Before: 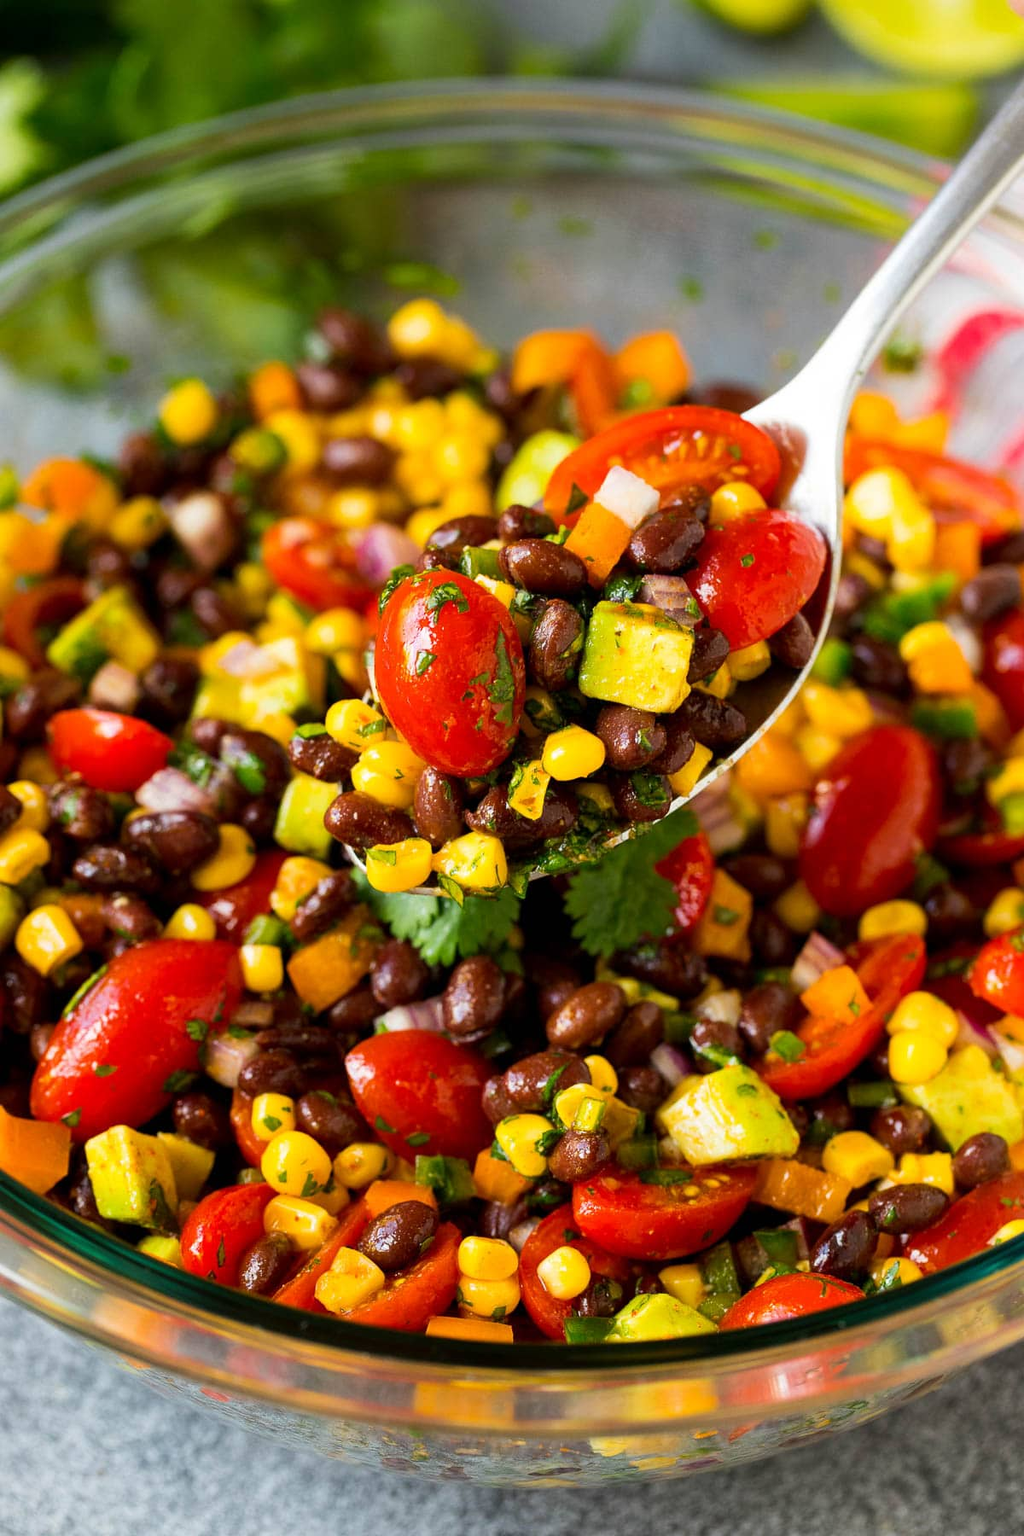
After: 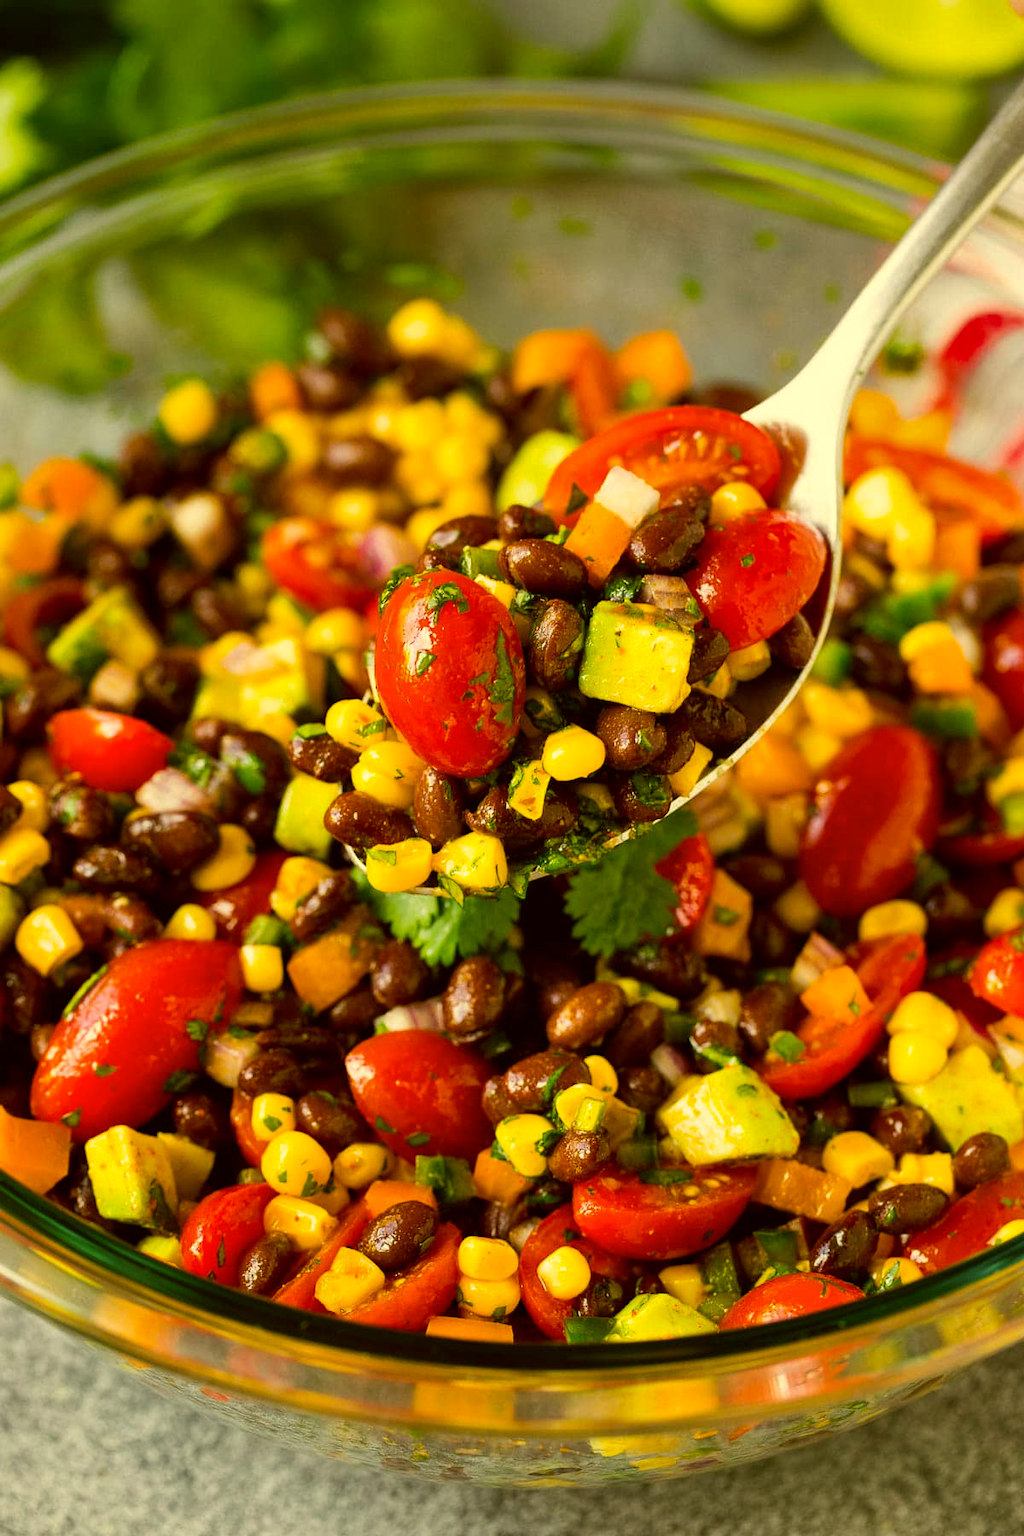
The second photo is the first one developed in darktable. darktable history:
shadows and highlights: white point adjustment 0.05, soften with gaussian
color correction: highlights a* 0.129, highlights b* 29.47, shadows a* -0.224, shadows b* 21.66
